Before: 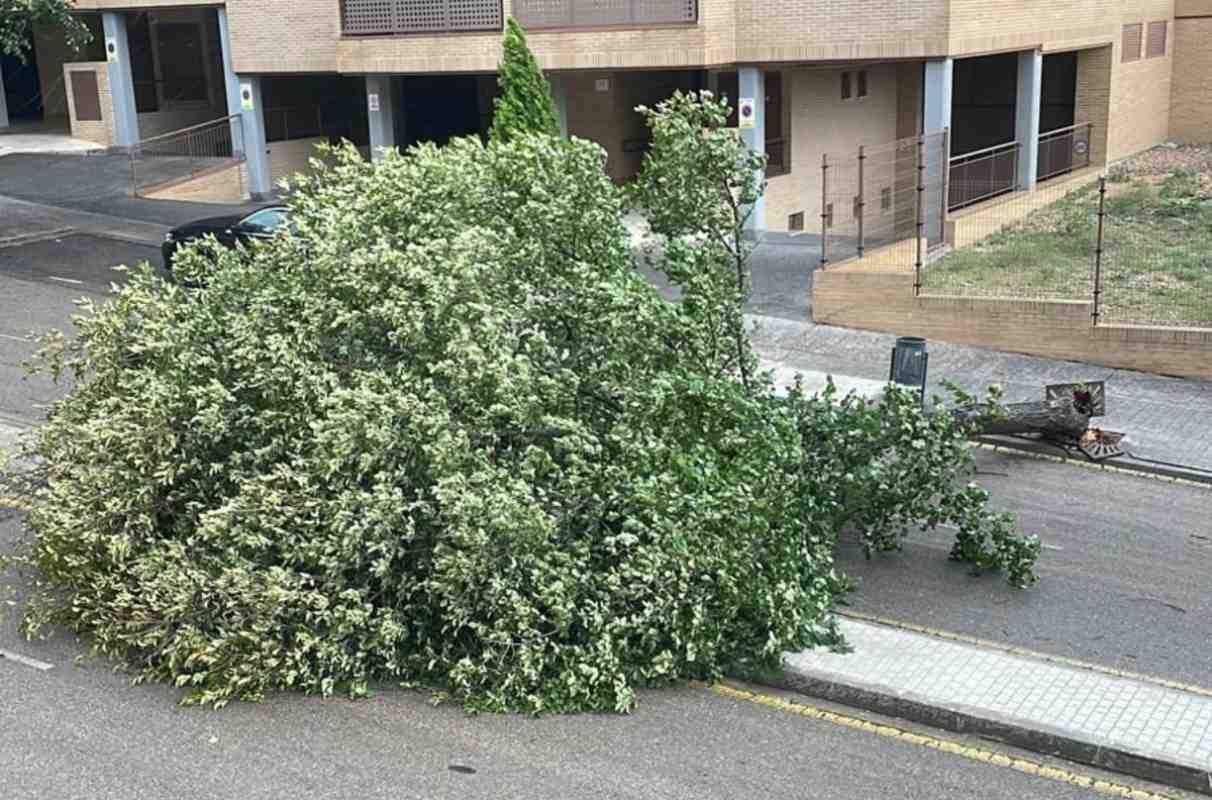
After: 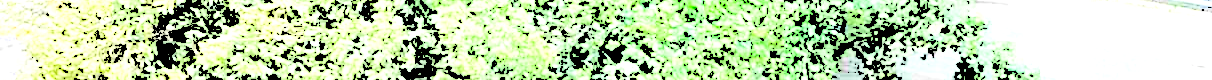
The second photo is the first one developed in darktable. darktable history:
crop and rotate: top 59.084%, bottom 30.916%
rgb levels: levels [[0.01, 0.419, 0.839], [0, 0.5, 1], [0, 0.5, 1]]
levels: levels [0.246, 0.246, 0.506]
color correction: highlights a* -0.137, highlights b* 0.137
